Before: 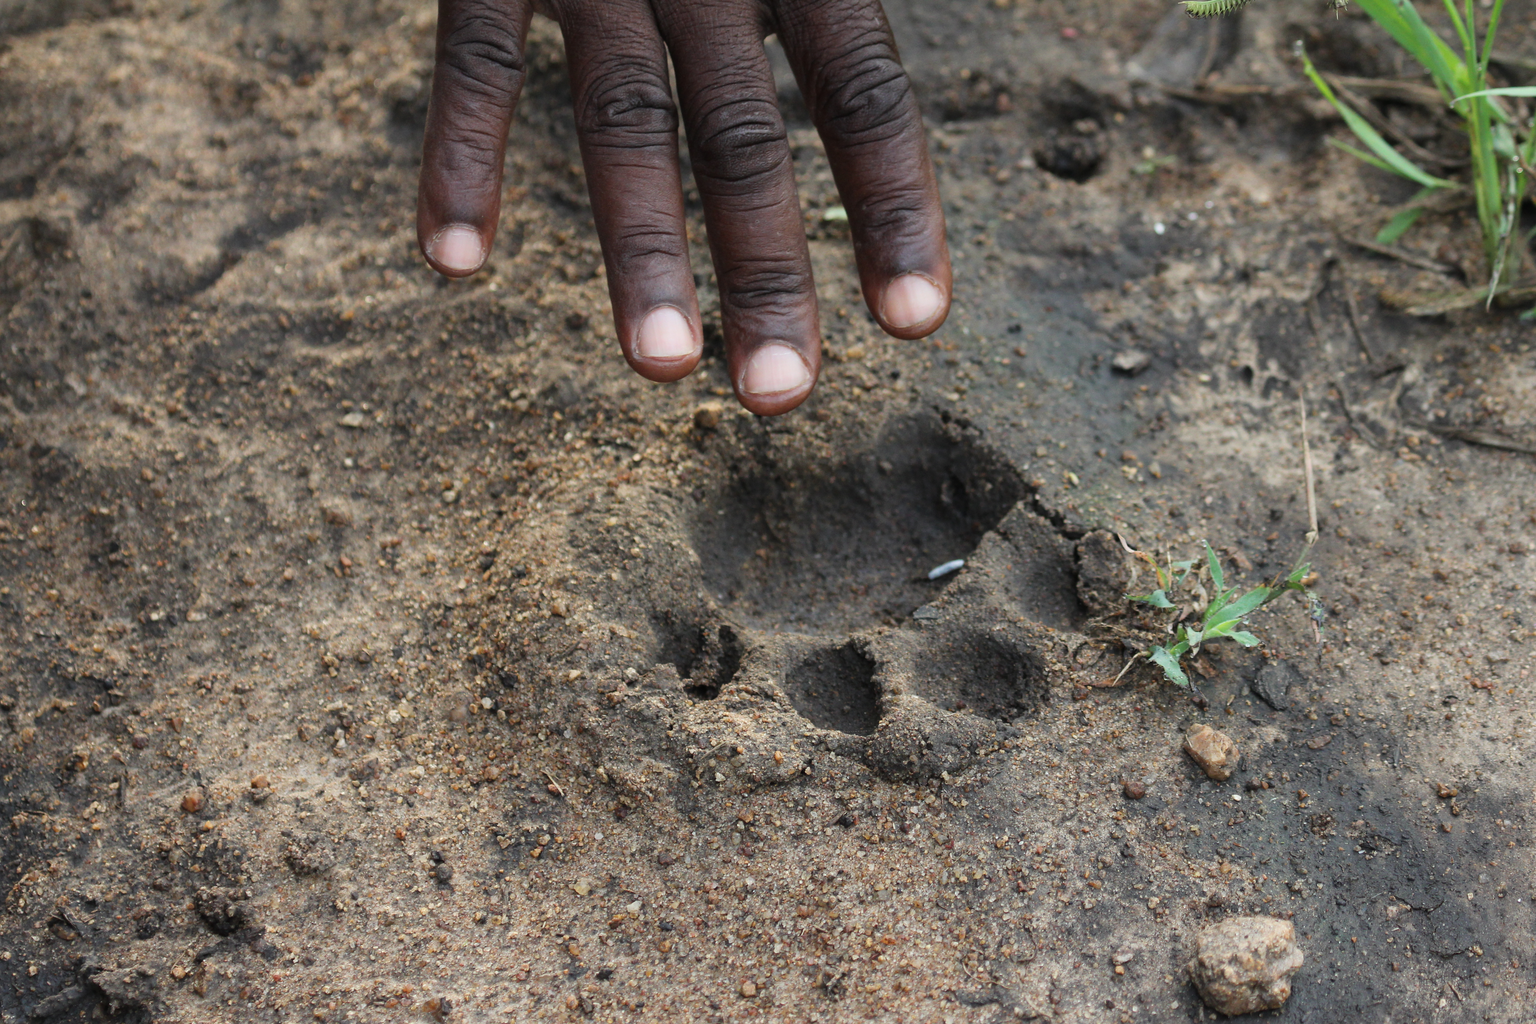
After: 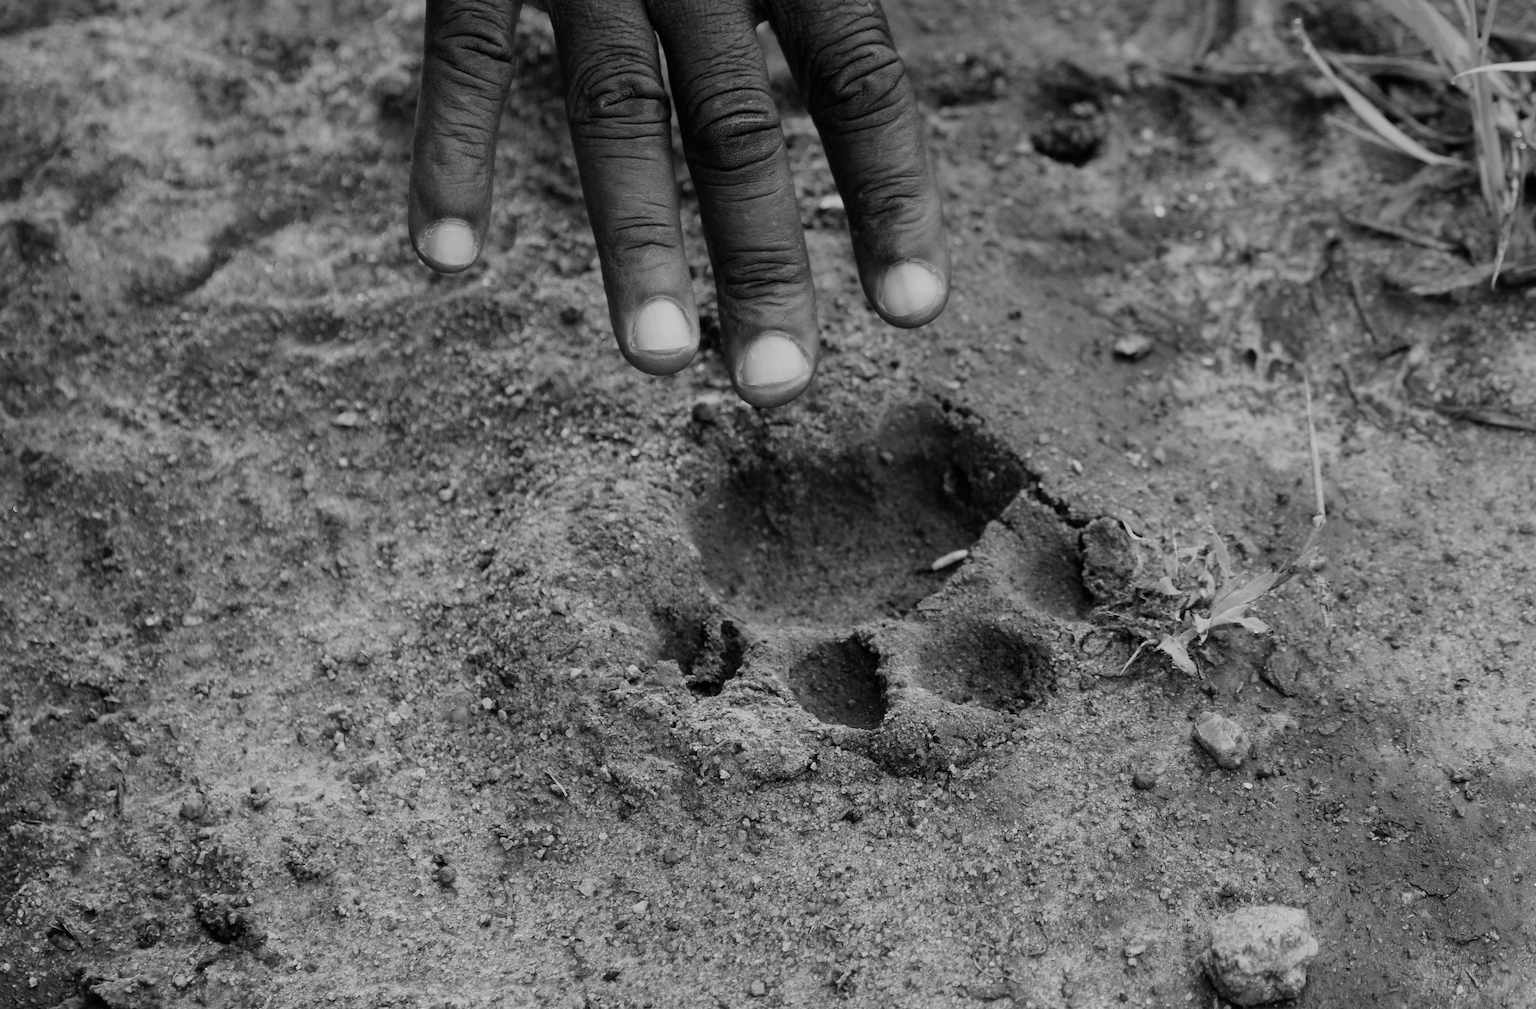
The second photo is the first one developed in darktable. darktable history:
monochrome: size 3.1
filmic rgb: black relative exposure -7.65 EV, white relative exposure 4.56 EV, hardness 3.61
color zones: curves: ch0 [(0, 0.5) (0.143, 0.5) (0.286, 0.5) (0.429, 0.5) (0.571, 0.5) (0.714, 0.476) (0.857, 0.5) (1, 0.5)]; ch2 [(0, 0.5) (0.143, 0.5) (0.286, 0.5) (0.429, 0.5) (0.571, 0.5) (0.714, 0.487) (0.857, 0.5) (1, 0.5)]
rotate and perspective: rotation -1°, crop left 0.011, crop right 0.989, crop top 0.025, crop bottom 0.975
